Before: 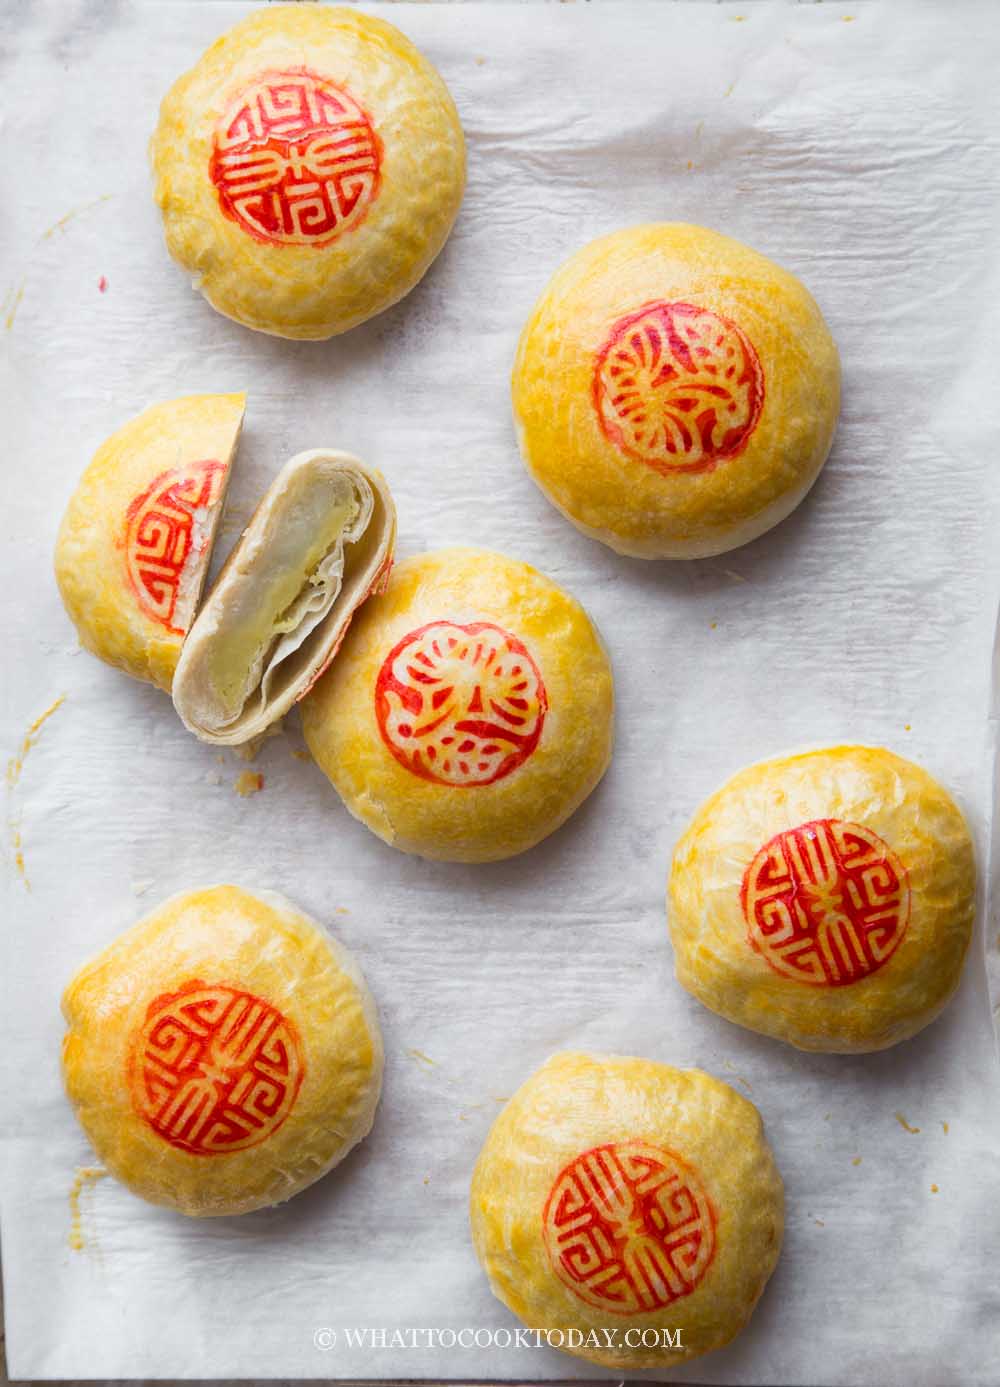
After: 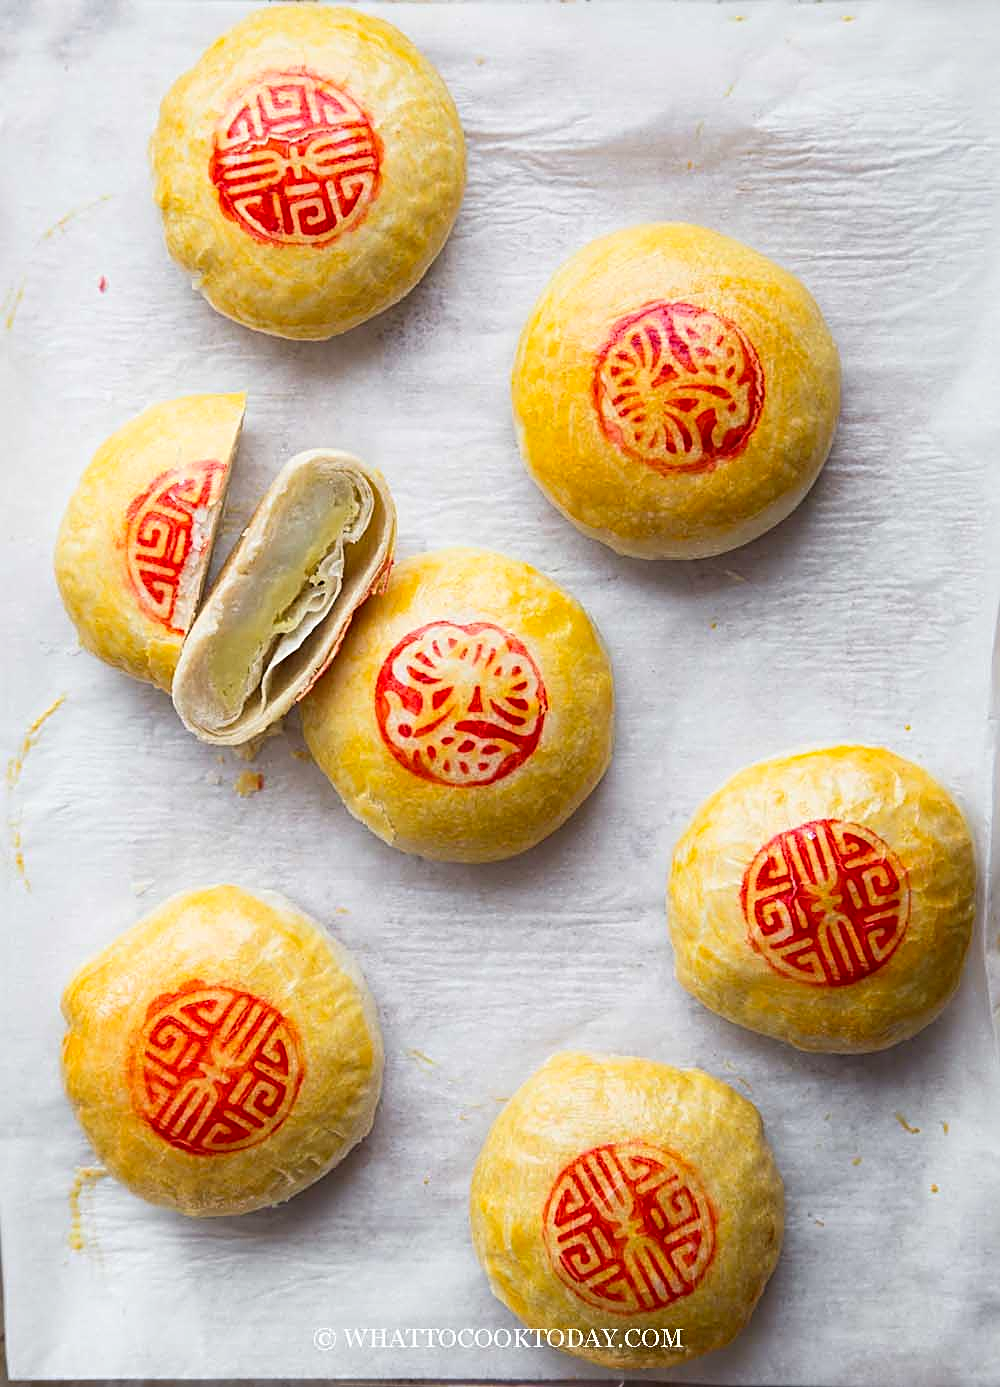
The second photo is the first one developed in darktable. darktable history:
contrast brightness saturation: contrast 0.1, brightness 0.03, saturation 0.09
color balance: on, module defaults
sharpen: radius 2.584, amount 0.688
